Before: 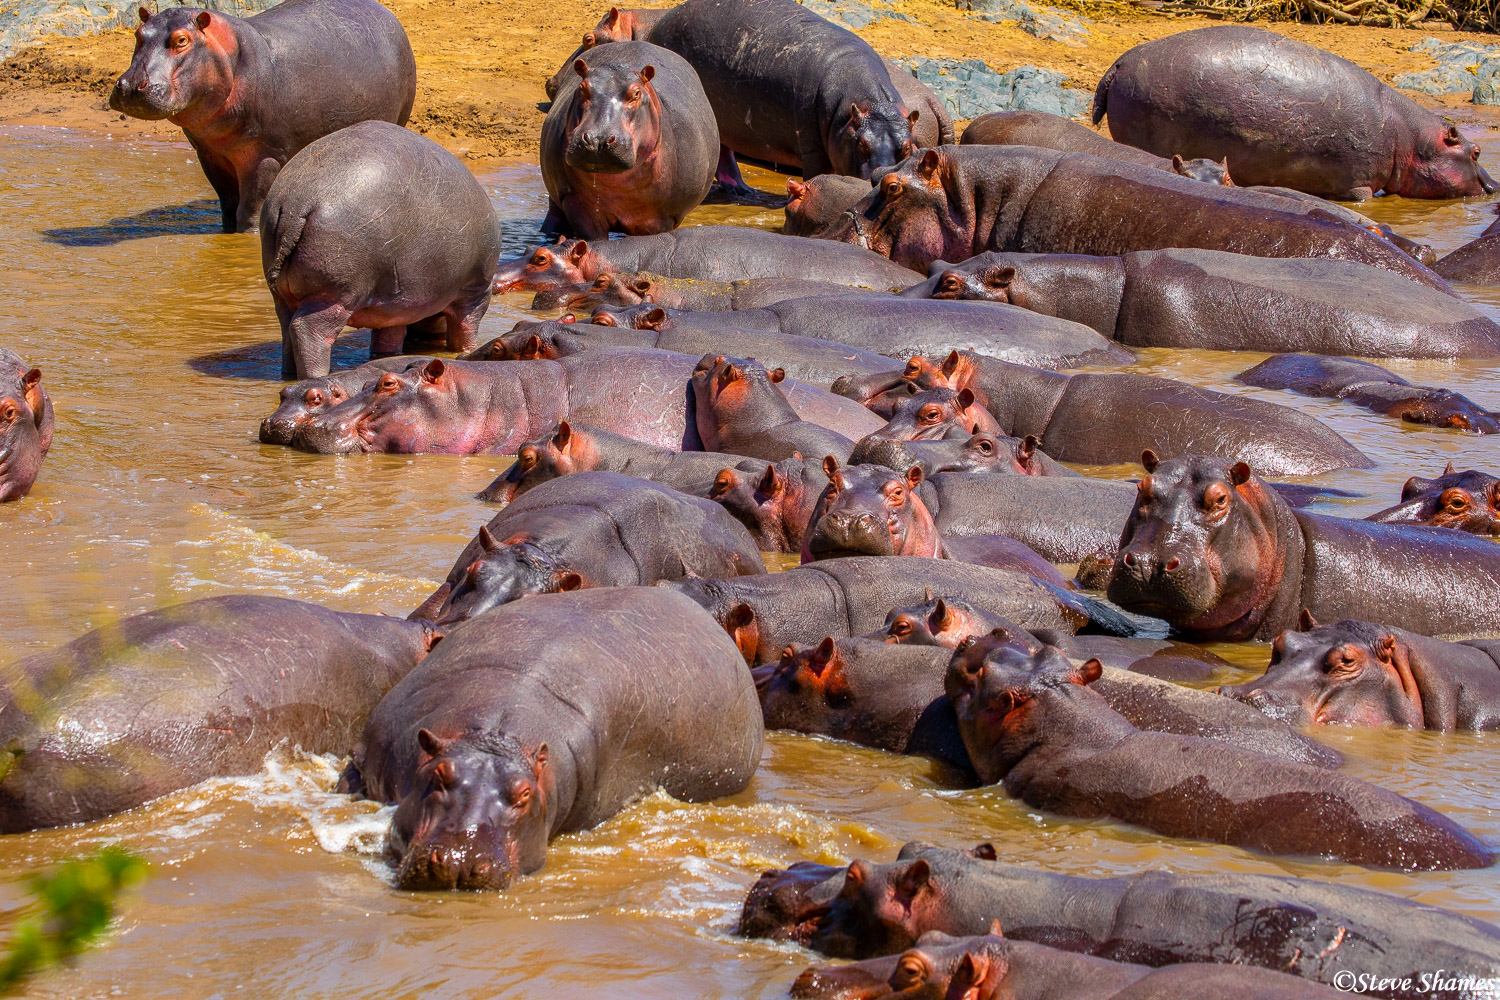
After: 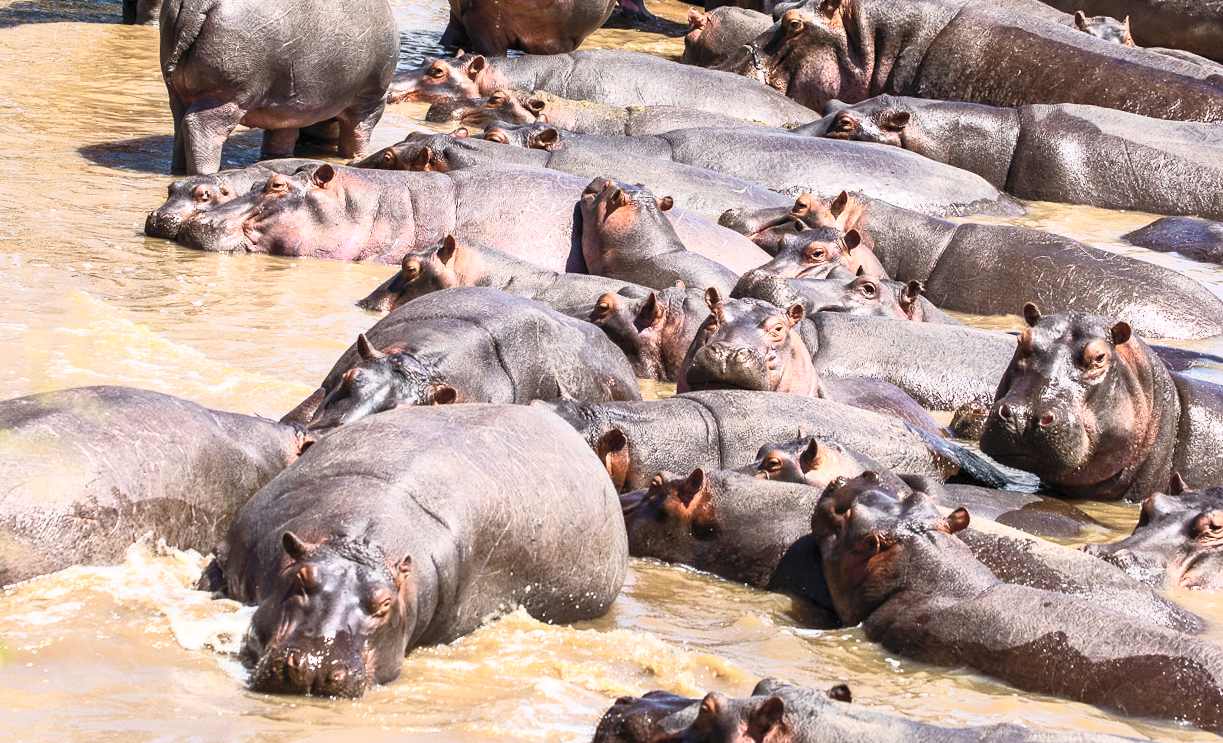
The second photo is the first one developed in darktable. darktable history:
contrast brightness saturation: contrast 0.558, brightness 0.575, saturation -0.341
crop and rotate: angle -3.93°, left 9.772%, top 20.444%, right 12.05%, bottom 11.948%
